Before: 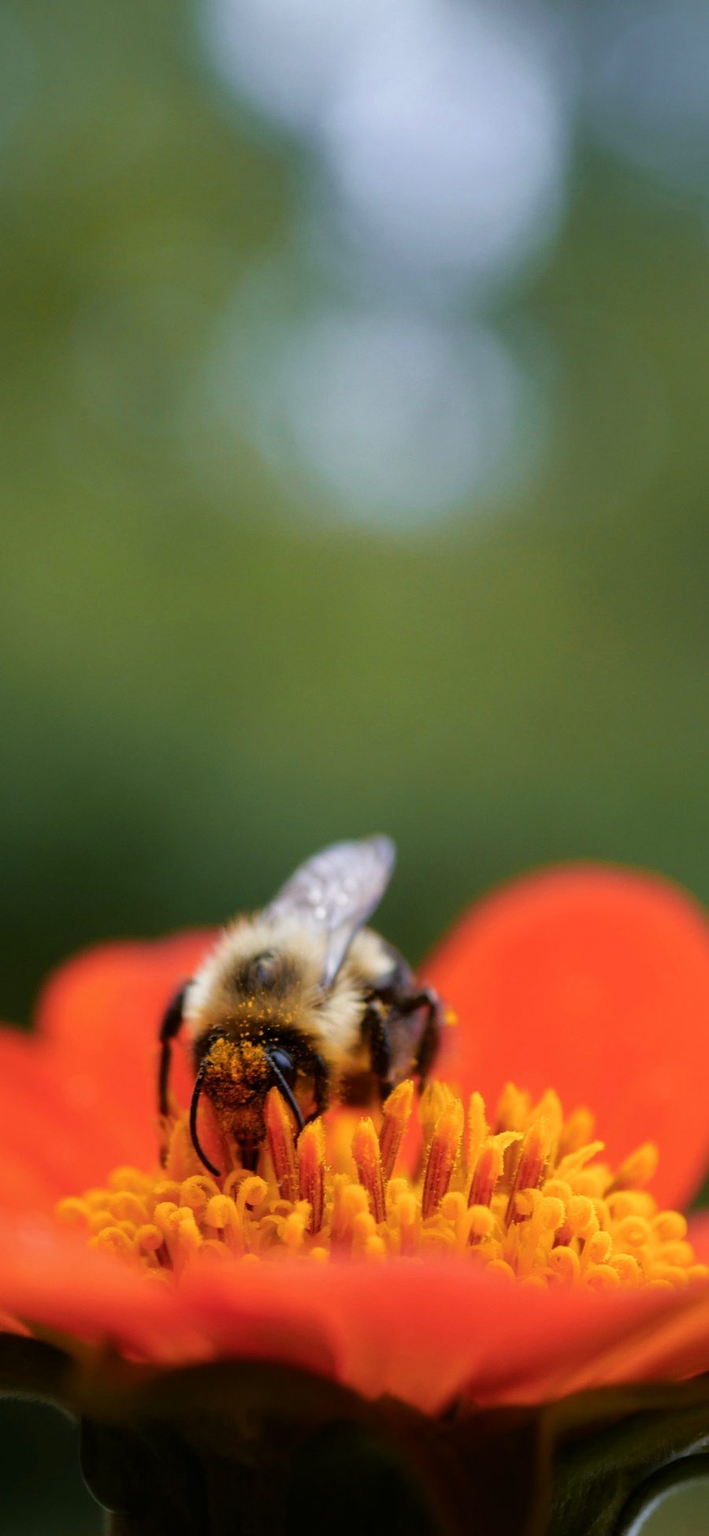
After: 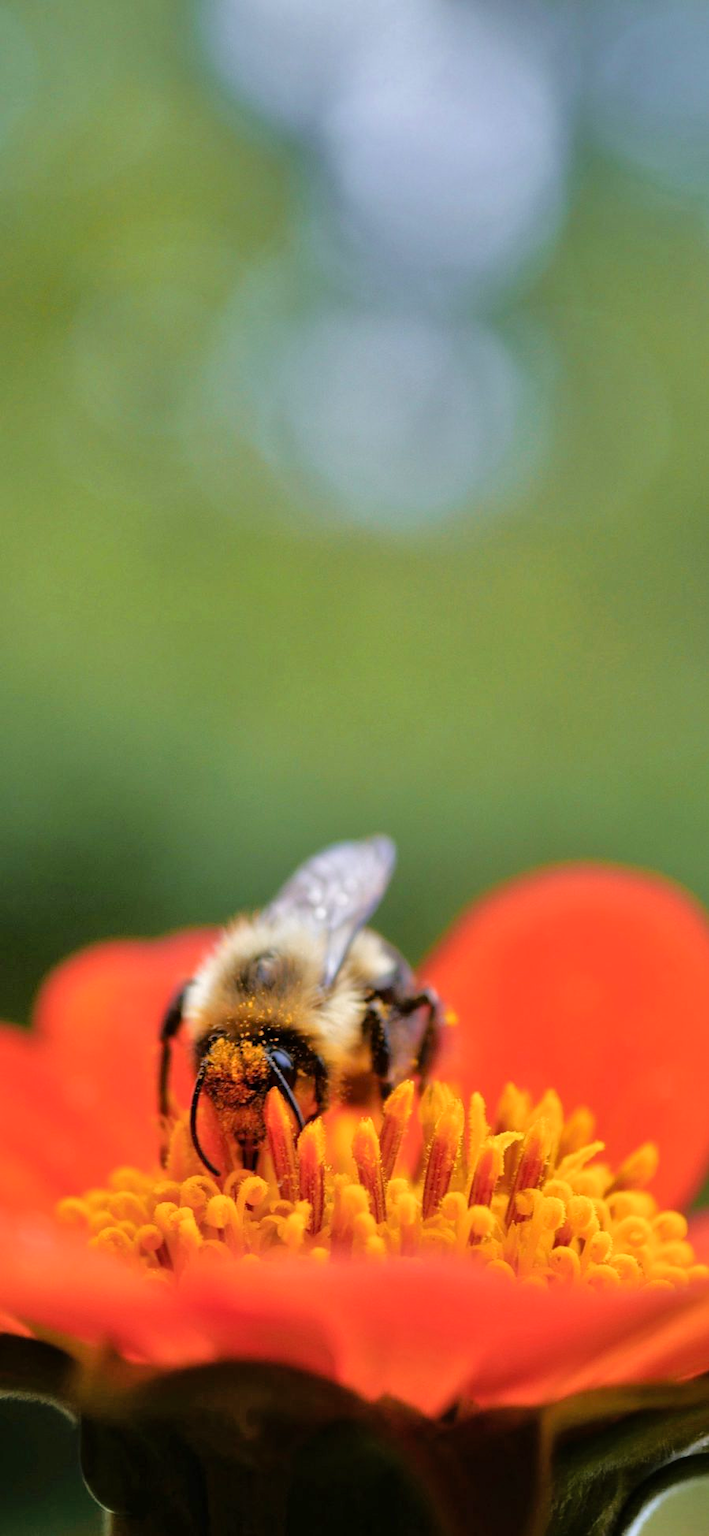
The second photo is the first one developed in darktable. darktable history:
shadows and highlights: soften with gaussian
tone equalizer: -7 EV 0.15 EV, -6 EV 0.6 EV, -5 EV 1.15 EV, -4 EV 1.33 EV, -3 EV 1.15 EV, -2 EV 0.6 EV, -1 EV 0.15 EV, mask exposure compensation -0.5 EV
